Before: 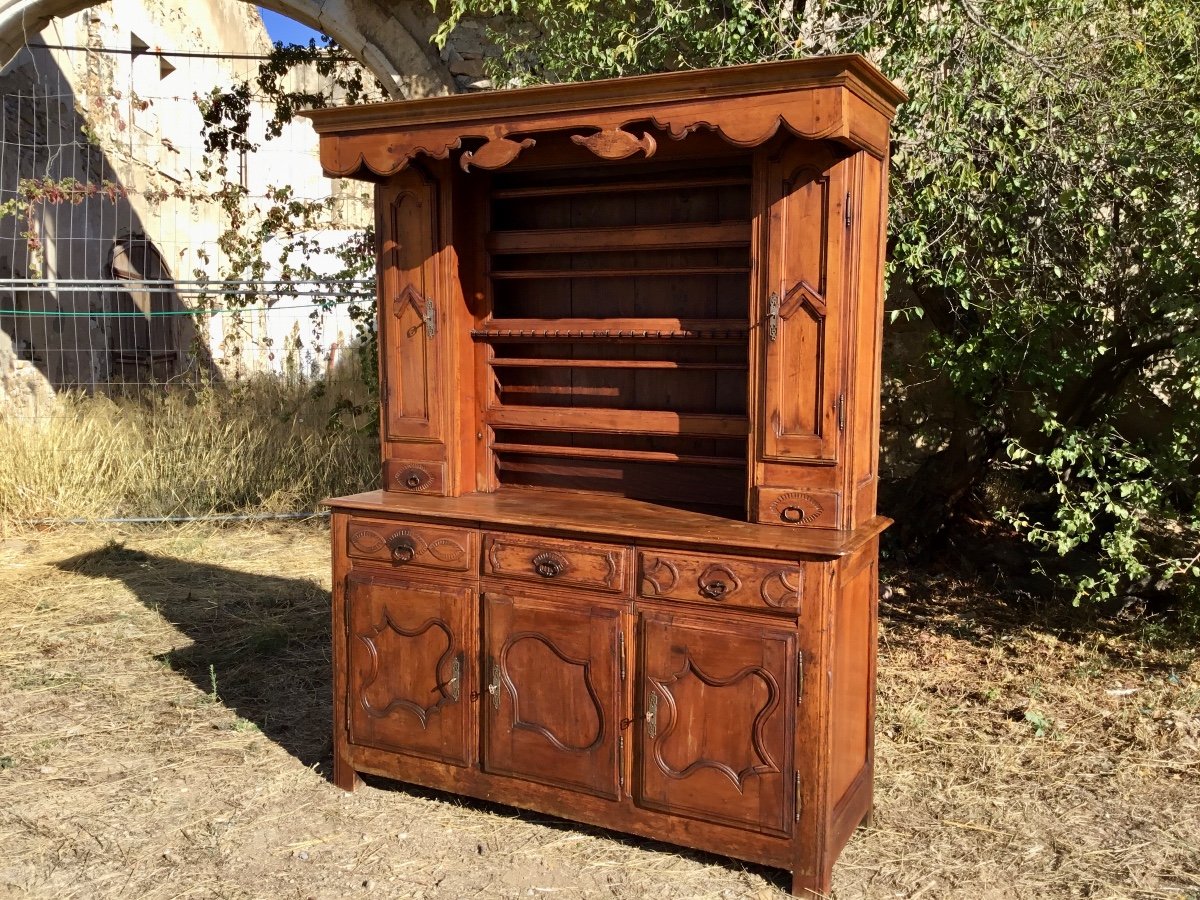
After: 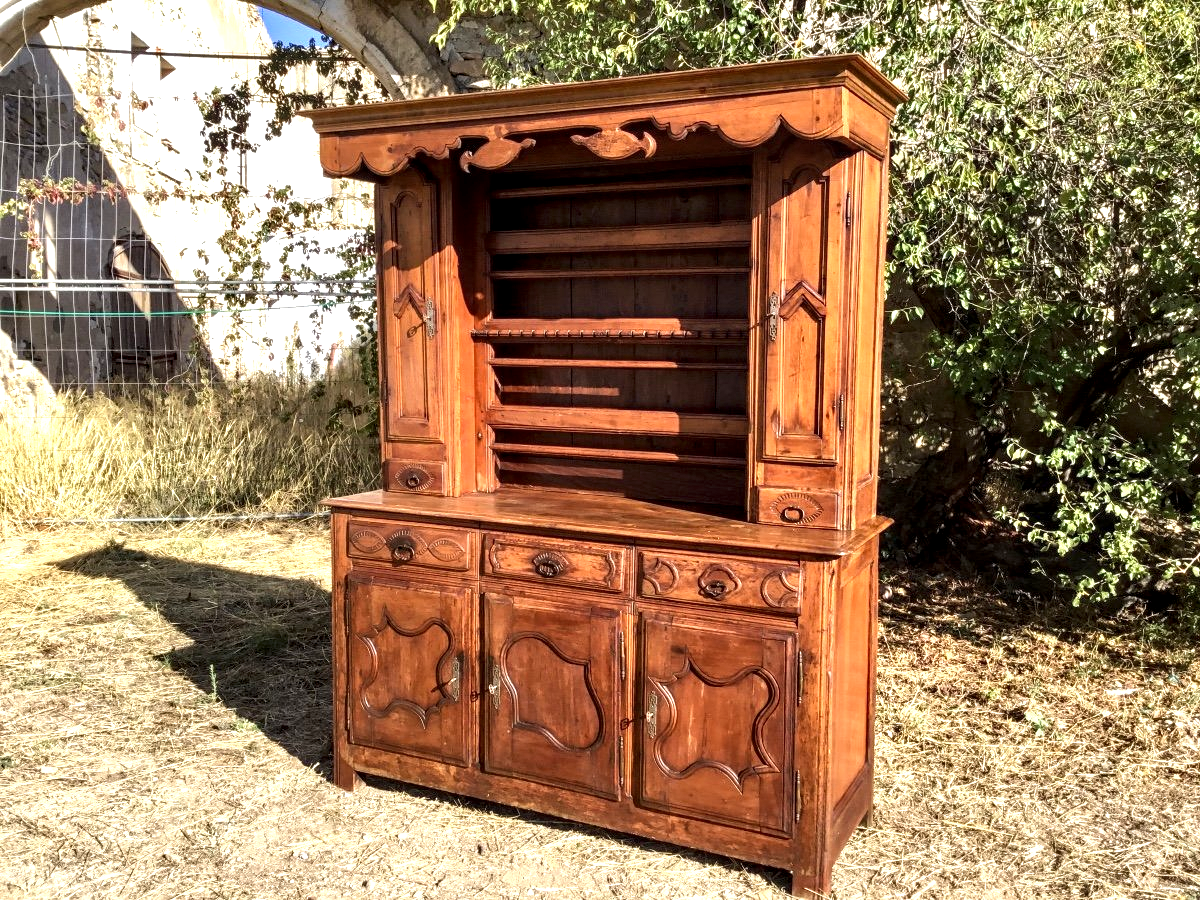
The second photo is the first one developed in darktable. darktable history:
local contrast: detail 150%
exposure: black level correction 0, exposure 0.7 EV, compensate exposure bias true, compensate highlight preservation false
